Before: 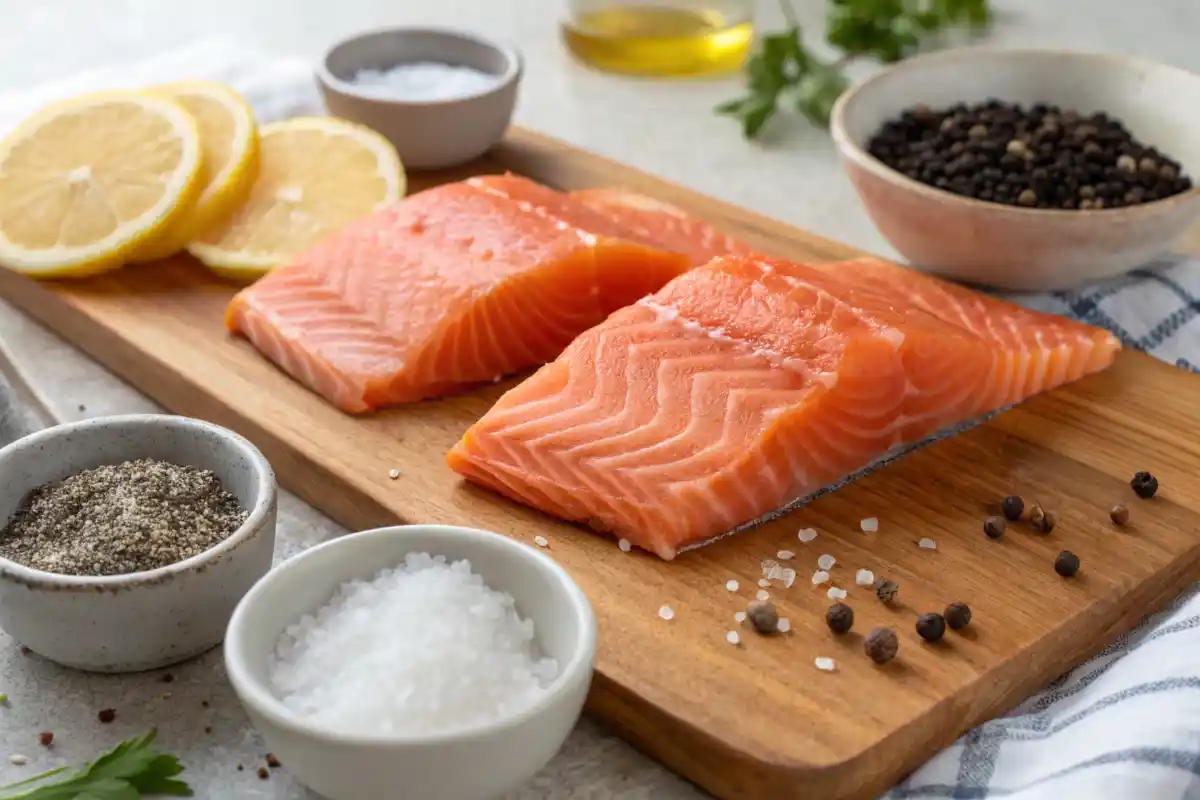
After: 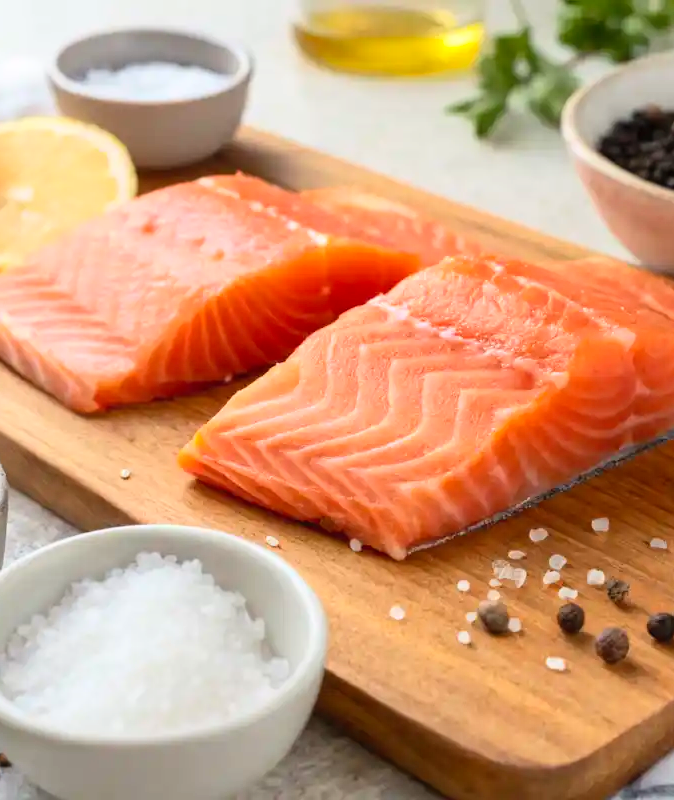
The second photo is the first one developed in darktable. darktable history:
contrast brightness saturation: contrast 0.197, brightness 0.167, saturation 0.221
crop and rotate: left 22.452%, right 21.342%
